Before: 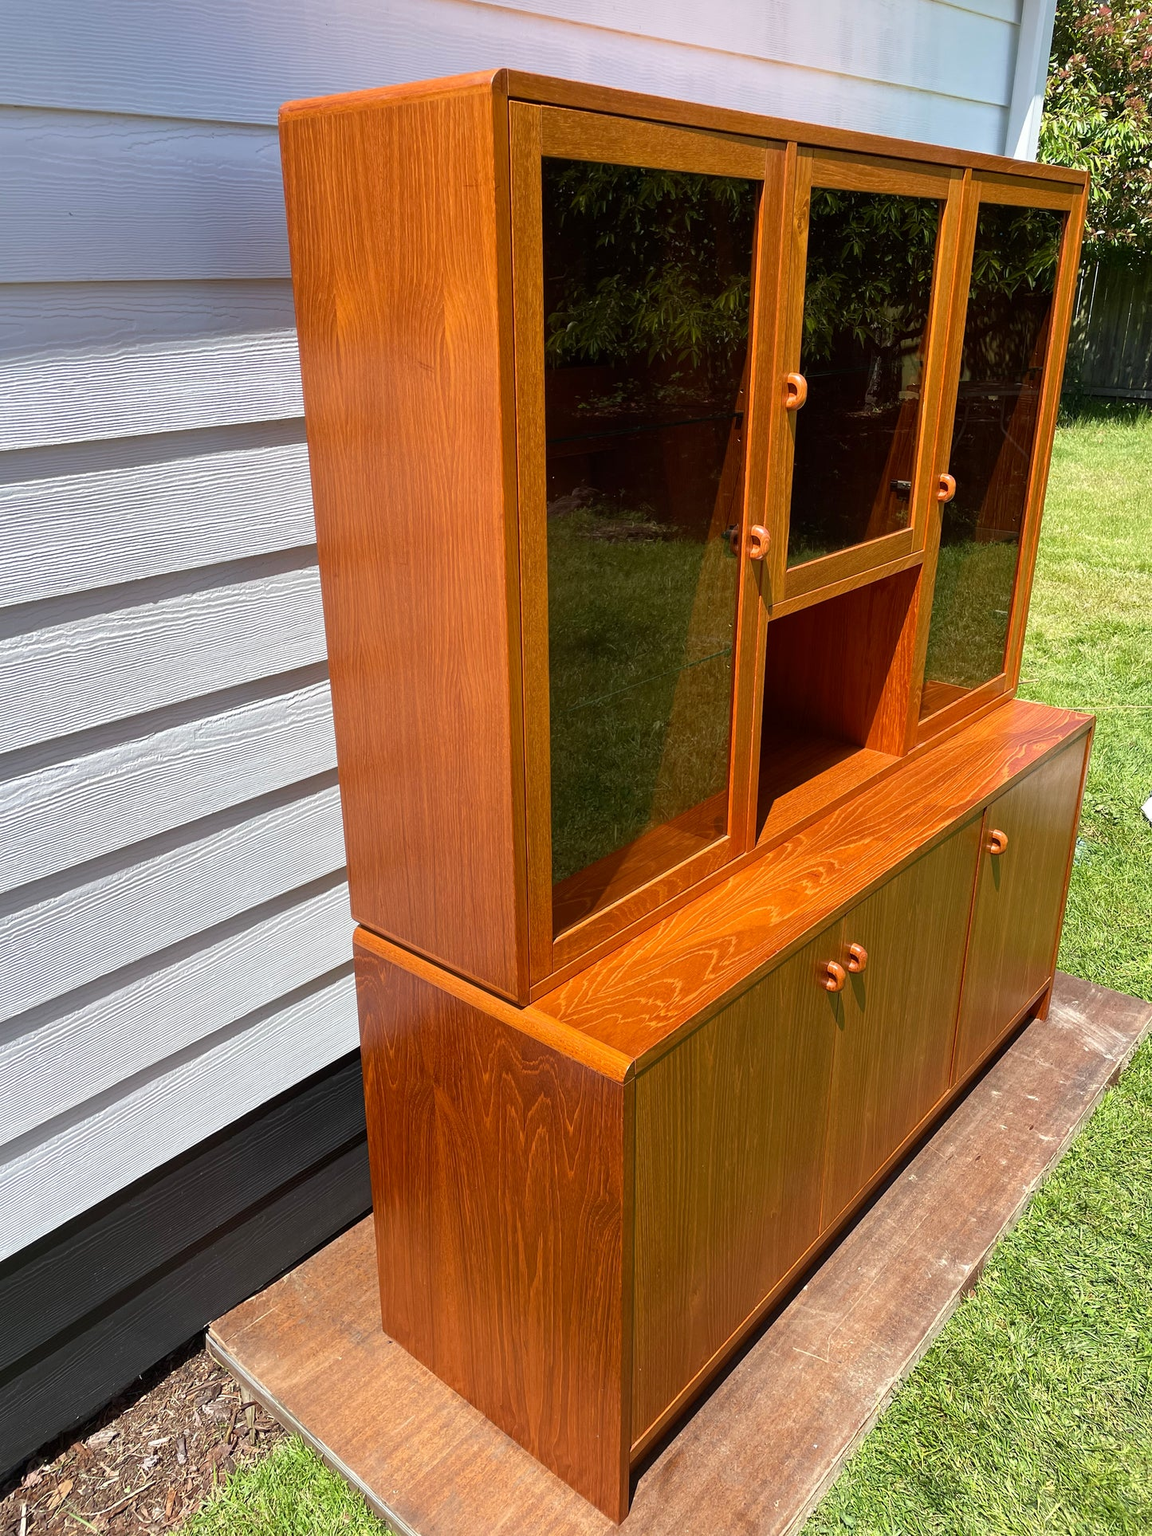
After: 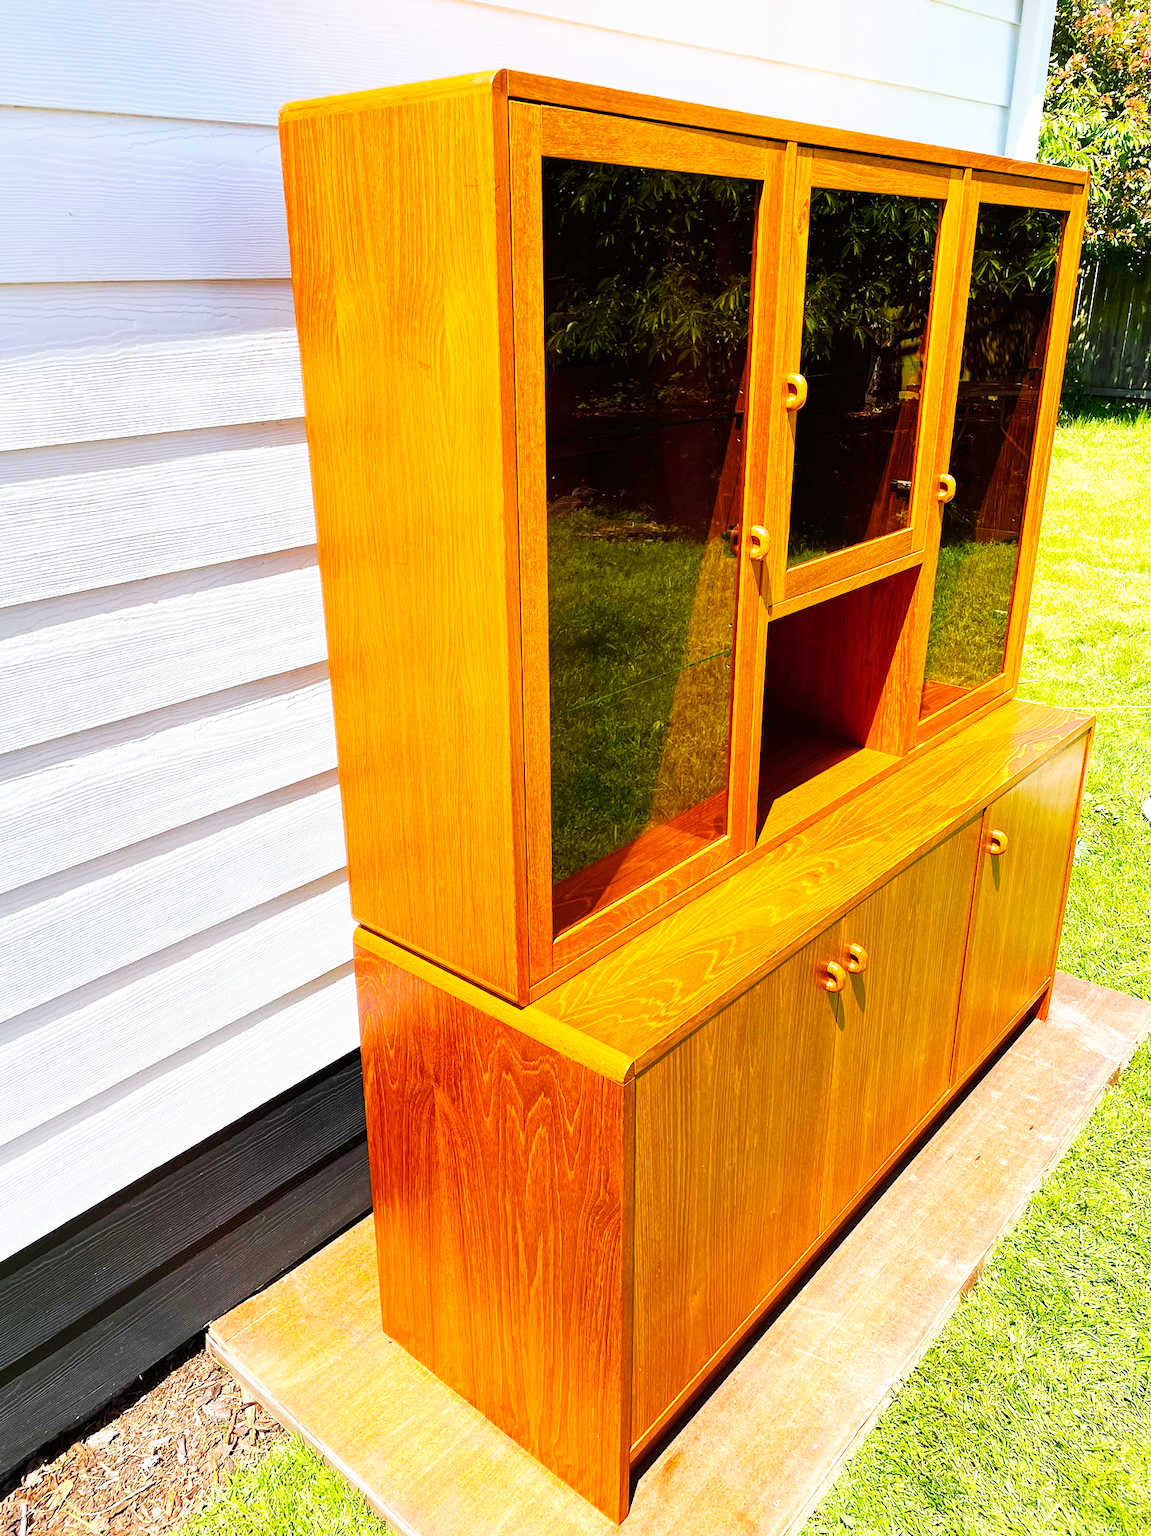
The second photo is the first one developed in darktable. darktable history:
base curve: curves: ch0 [(0, 0) (0.007, 0.004) (0.027, 0.03) (0.046, 0.07) (0.207, 0.54) (0.442, 0.872) (0.673, 0.972) (1, 1)], preserve colors none
color balance rgb: perceptual saturation grading › global saturation 25%, perceptual brilliance grading › mid-tones 10%, perceptual brilliance grading › shadows 15%, global vibrance 20%
color zones: curves: ch1 [(0.077, 0.436) (0.25, 0.5) (0.75, 0.5)]
